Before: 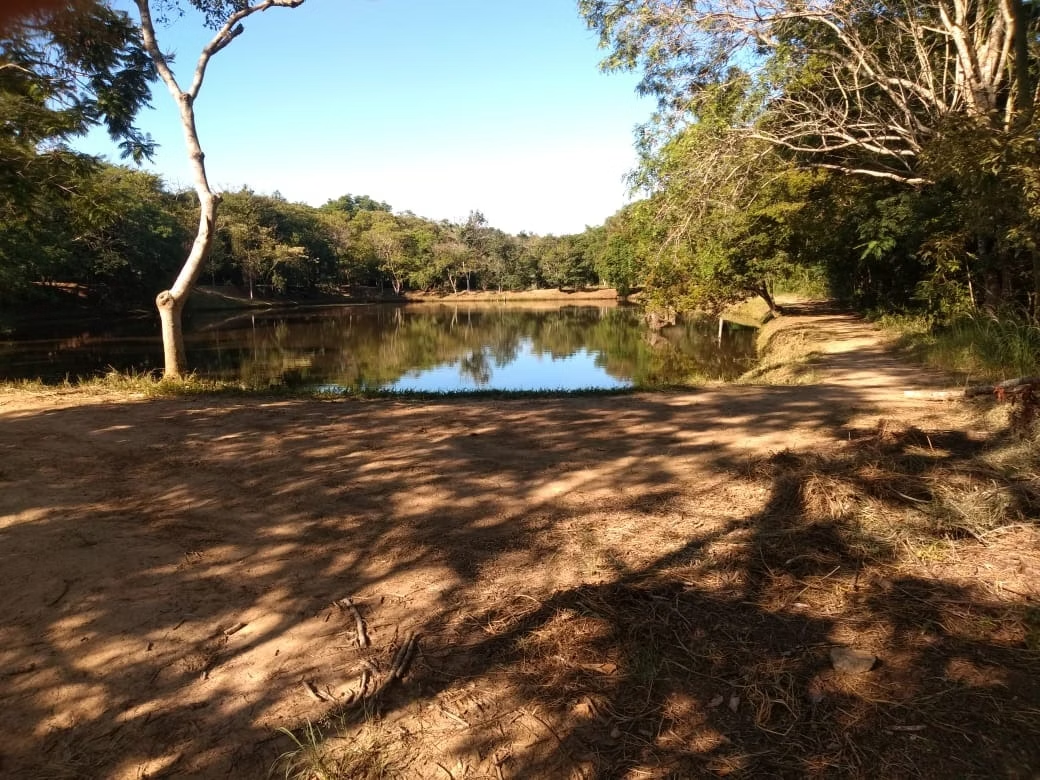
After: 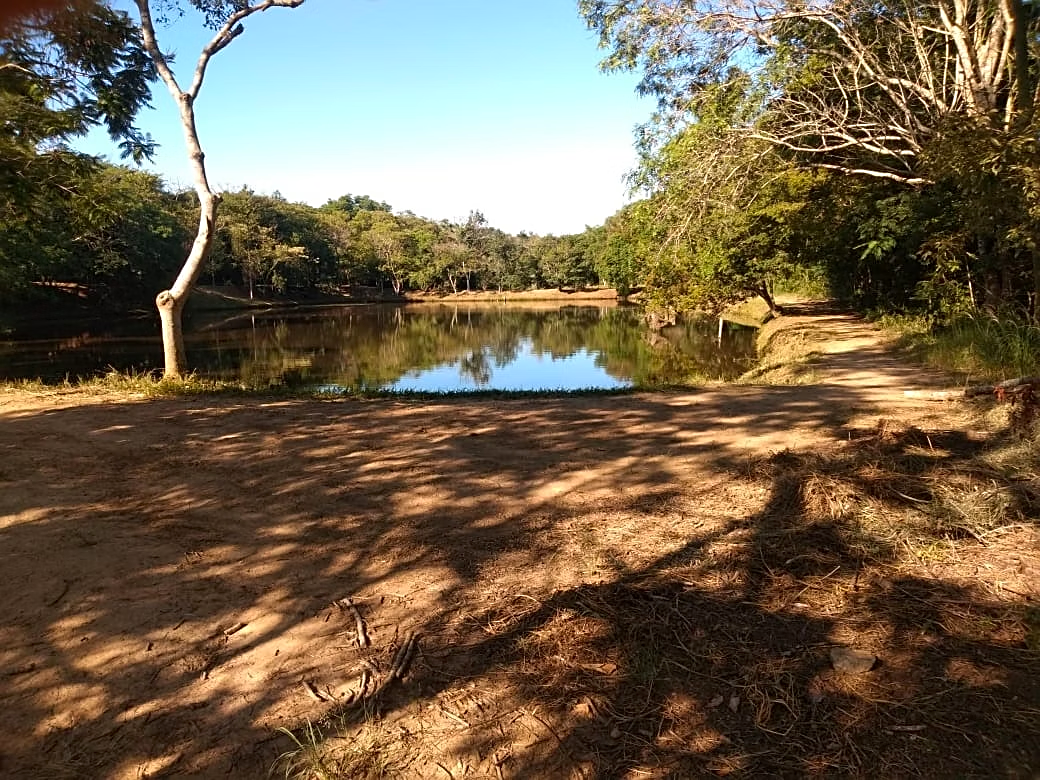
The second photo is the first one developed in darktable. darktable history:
contrast brightness saturation: saturation 0.1
sharpen: on, module defaults
